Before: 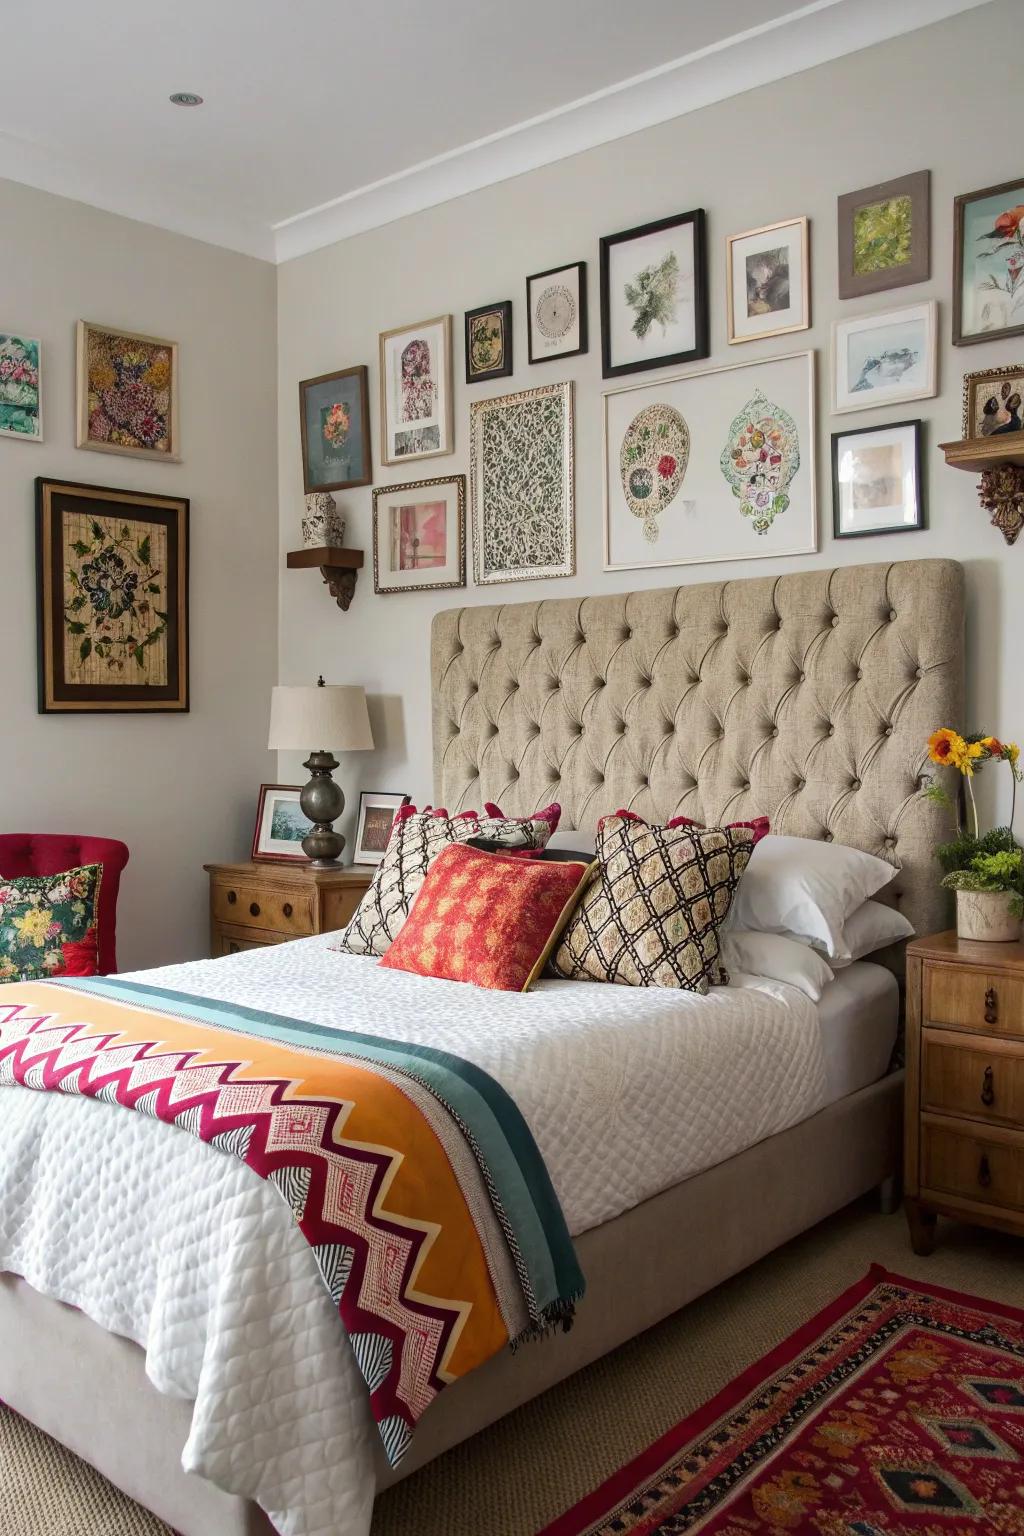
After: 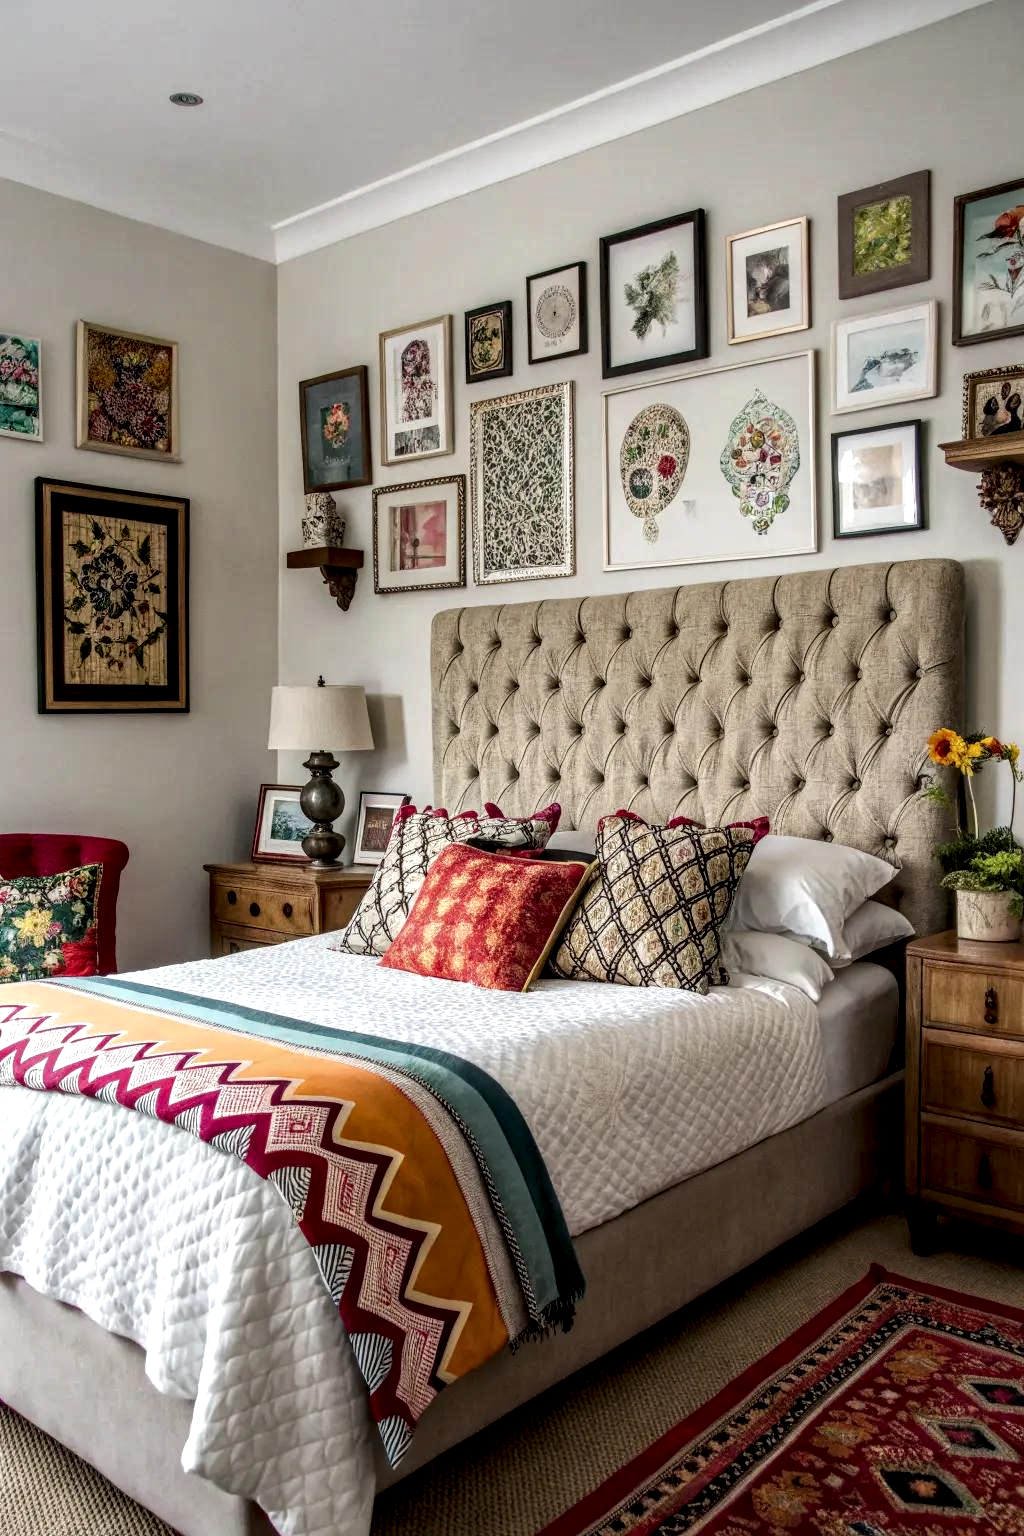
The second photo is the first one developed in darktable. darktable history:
local contrast: highlights 12%, shadows 40%, detail 183%, midtone range 0.472
